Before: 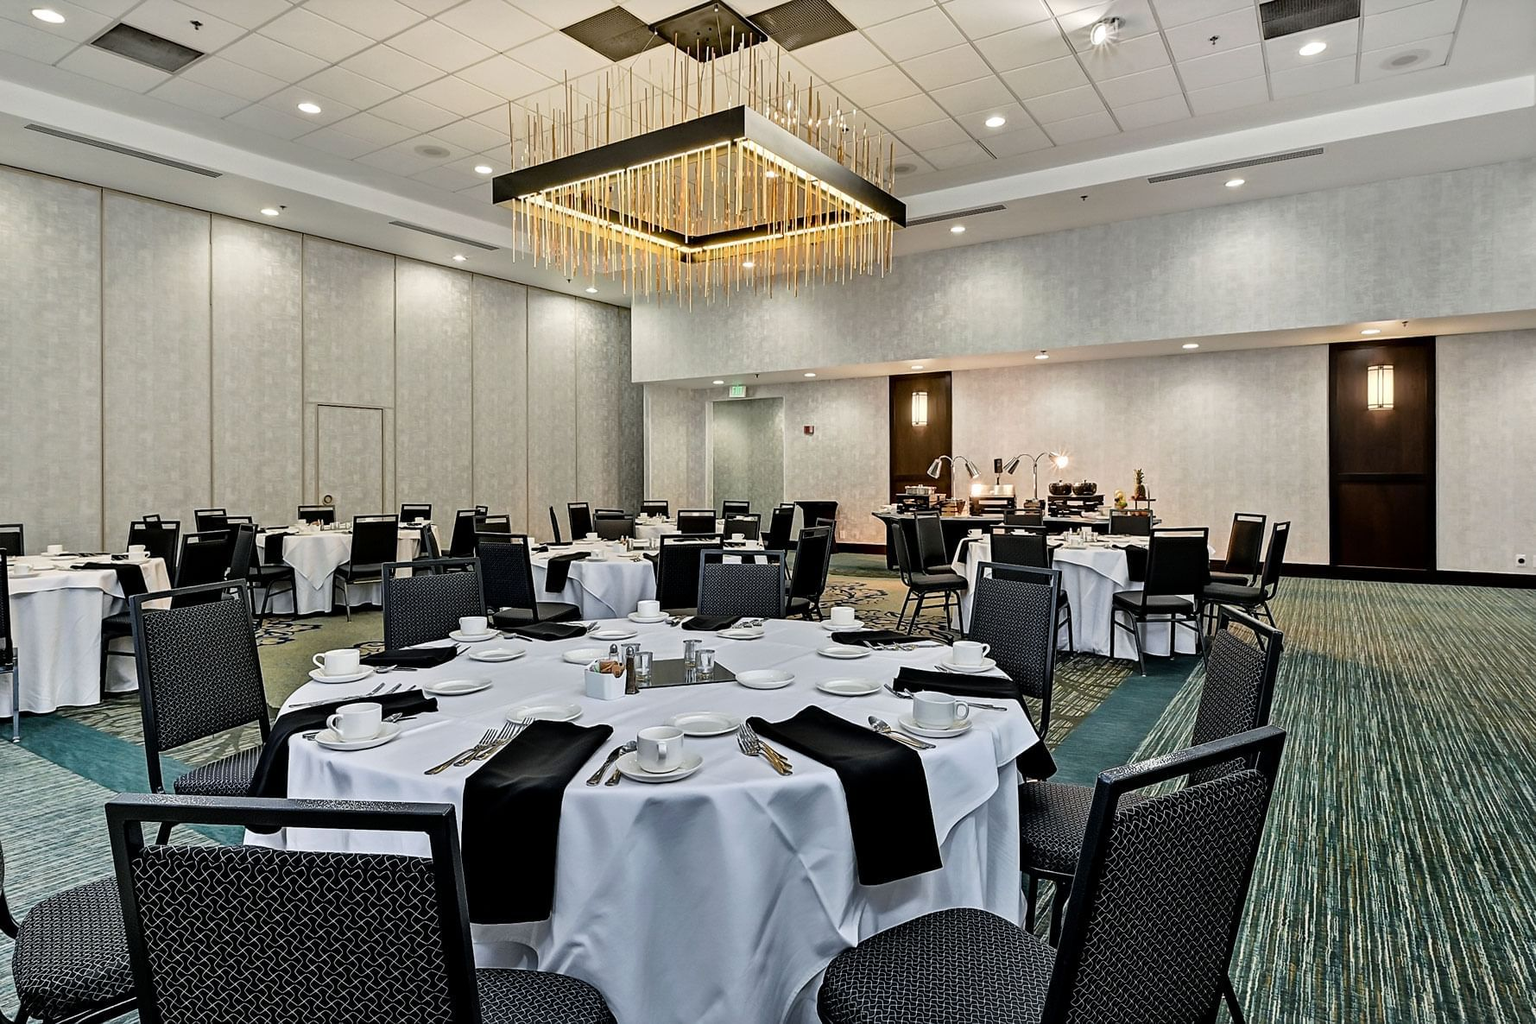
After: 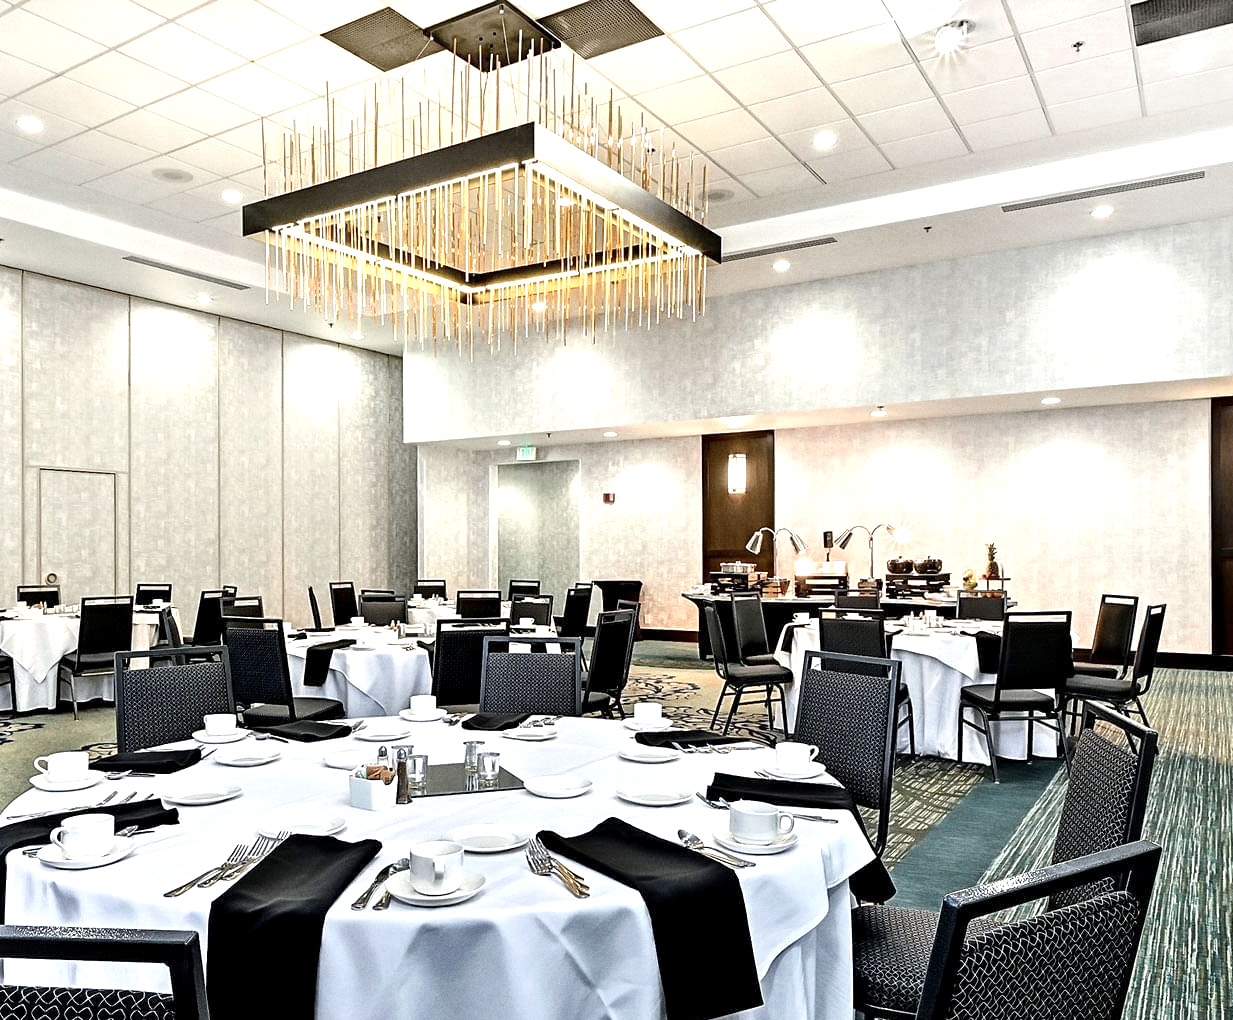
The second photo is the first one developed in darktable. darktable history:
grain: coarseness 0.47 ISO
color zones: curves: ch0 [(0, 0.5) (0.125, 0.4) (0.25, 0.5) (0.375, 0.4) (0.5, 0.4) (0.625, 0.35) (0.75, 0.35) (0.875, 0.5)]; ch1 [(0, 0.35) (0.125, 0.45) (0.25, 0.35) (0.375, 0.35) (0.5, 0.35) (0.625, 0.35) (0.75, 0.45) (0.875, 0.35)]; ch2 [(0, 0.6) (0.125, 0.5) (0.25, 0.5) (0.375, 0.6) (0.5, 0.6) (0.625, 0.5) (0.75, 0.5) (0.875, 0.5)]
crop: left 18.479%, right 12.2%, bottom 13.971%
exposure: black level correction 0.001, exposure 1.05 EV, compensate exposure bias true, compensate highlight preservation false
